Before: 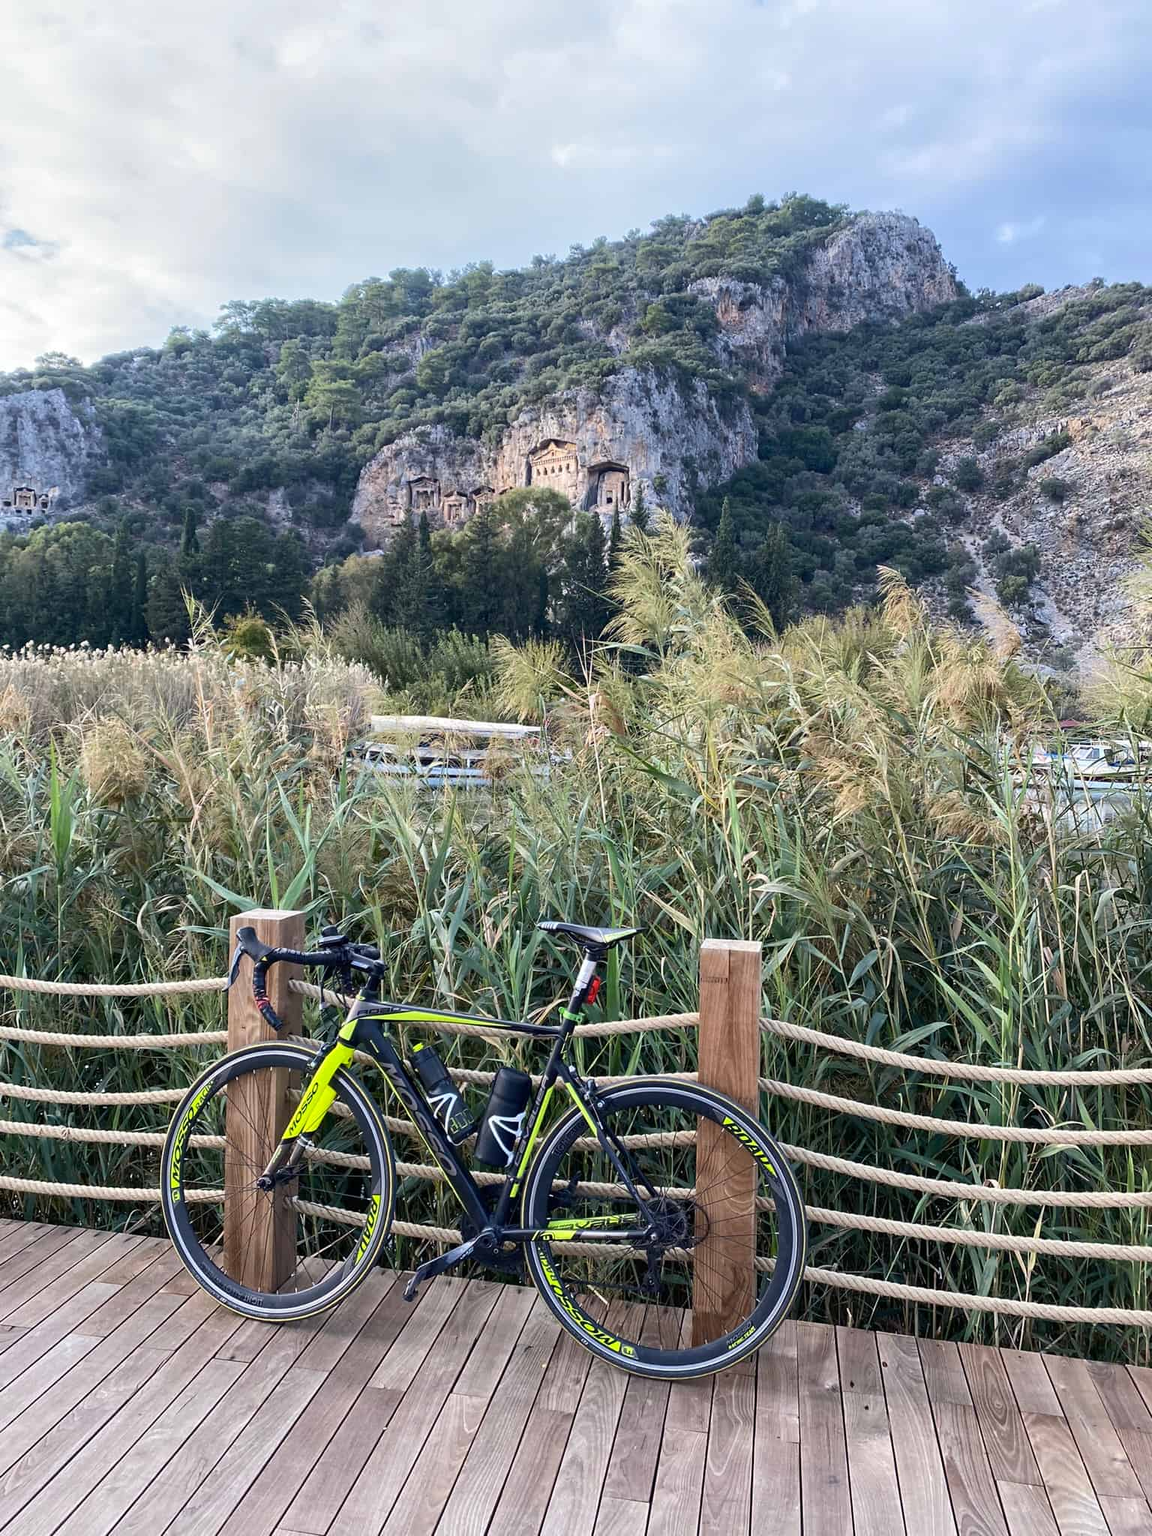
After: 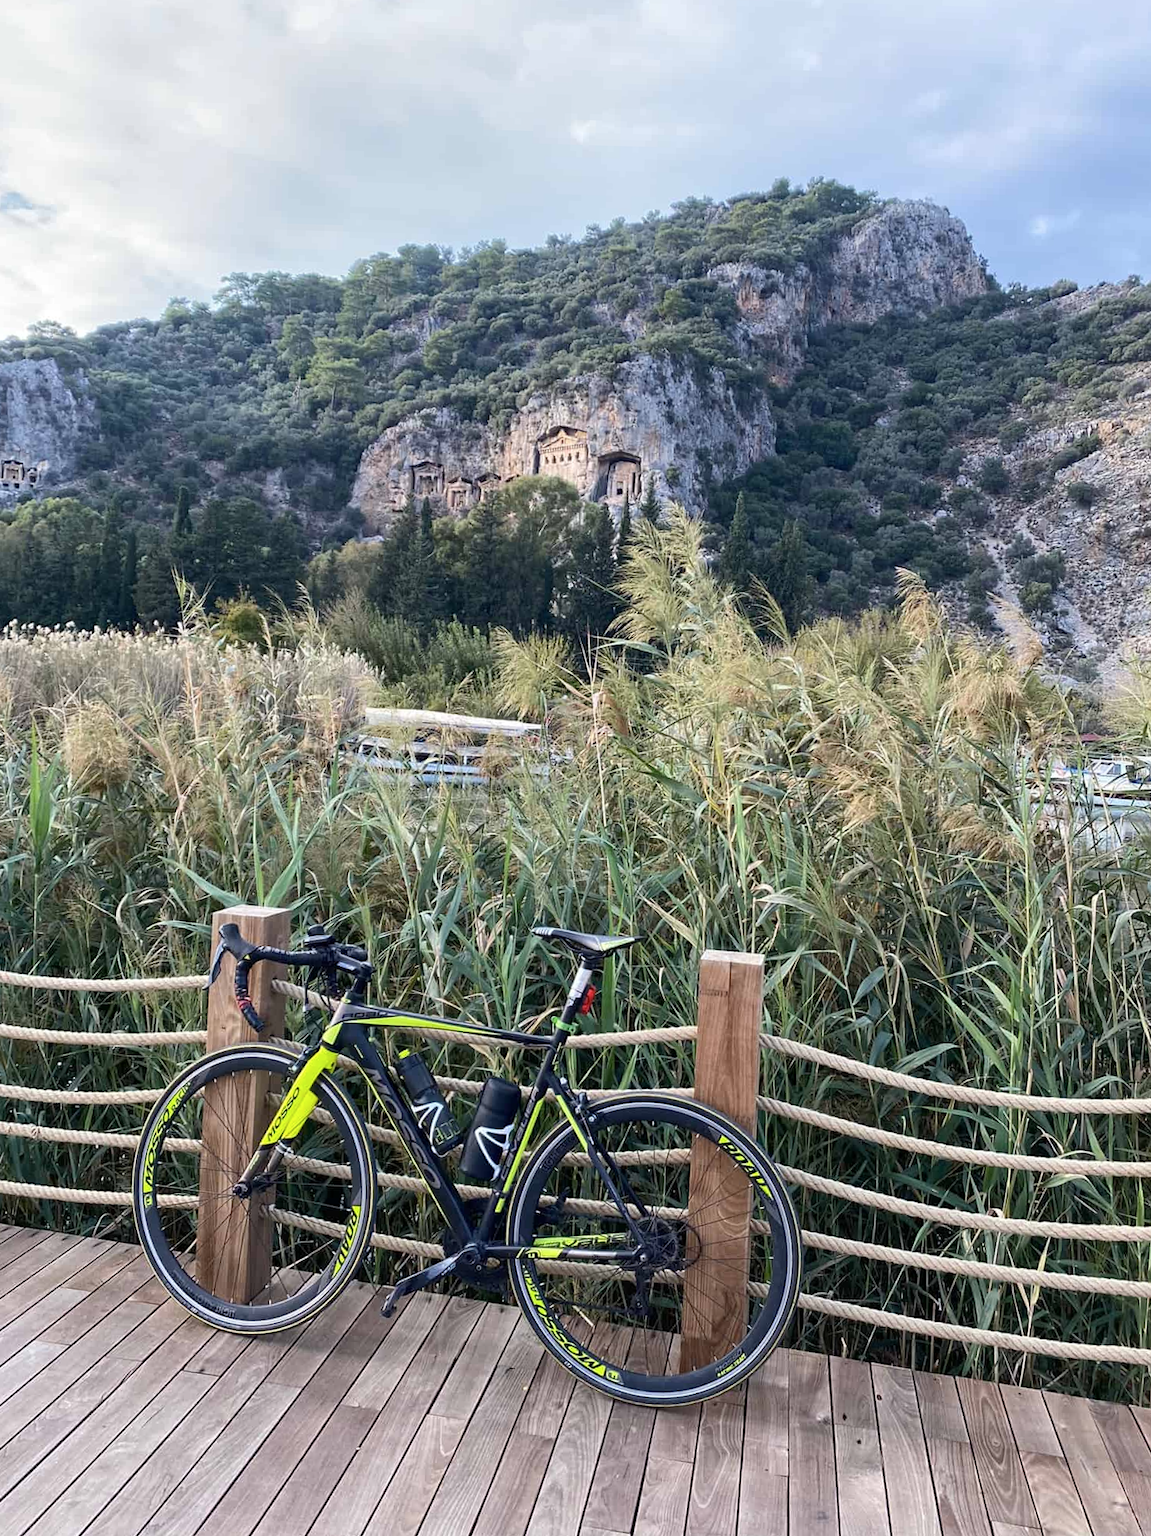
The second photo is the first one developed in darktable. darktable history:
crop and rotate: angle -1.69°
contrast brightness saturation: saturation -0.05
